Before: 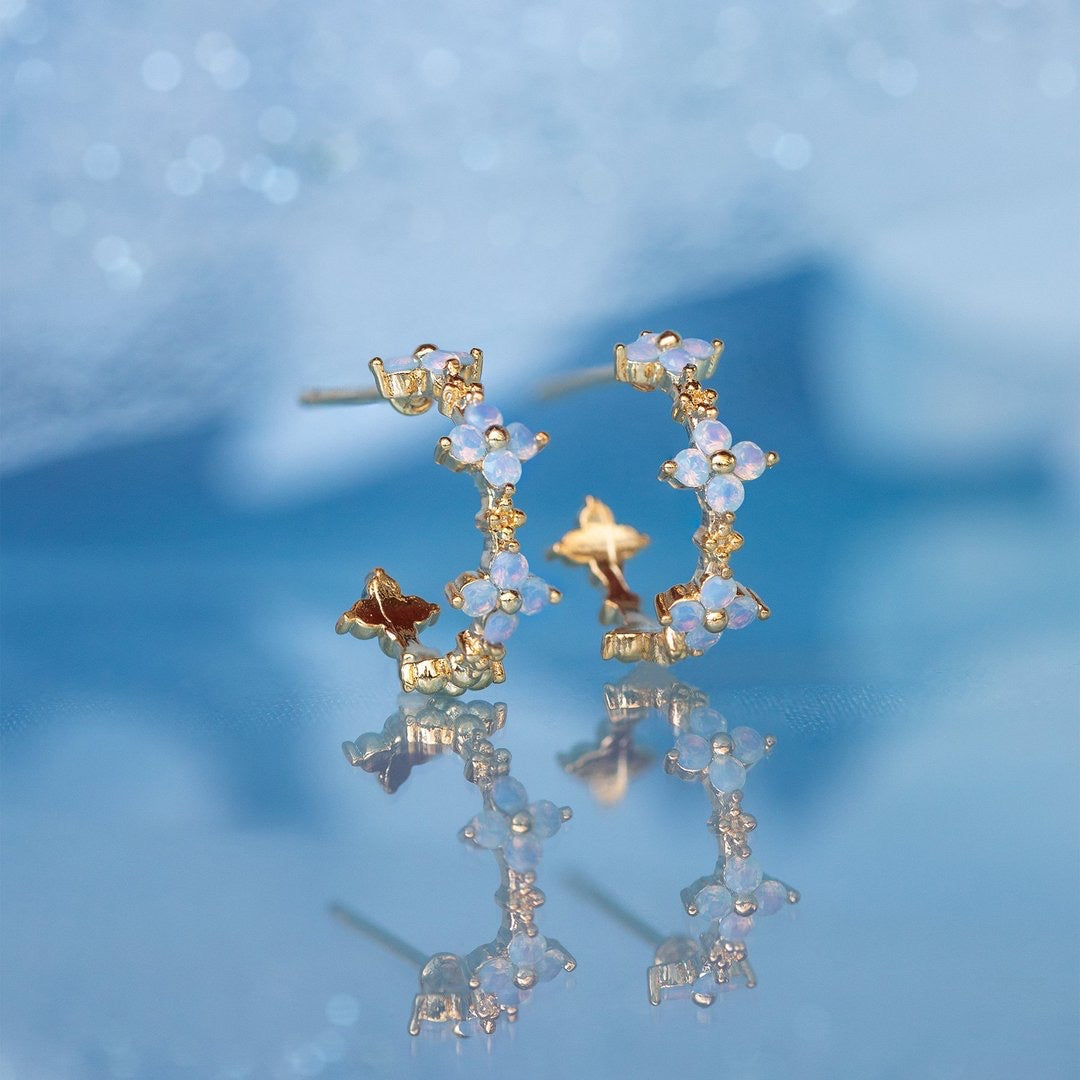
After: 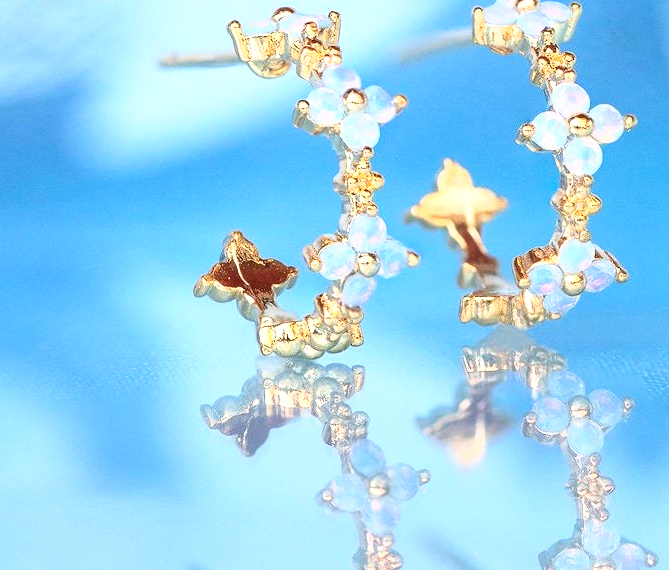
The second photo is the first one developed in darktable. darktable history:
crop: left 13.187%, top 31.223%, right 24.783%, bottom 15.969%
exposure: exposure 0.527 EV, compensate exposure bias true, compensate highlight preservation false
base curve: curves: ch0 [(0, 0) (0.557, 0.834) (1, 1)]
